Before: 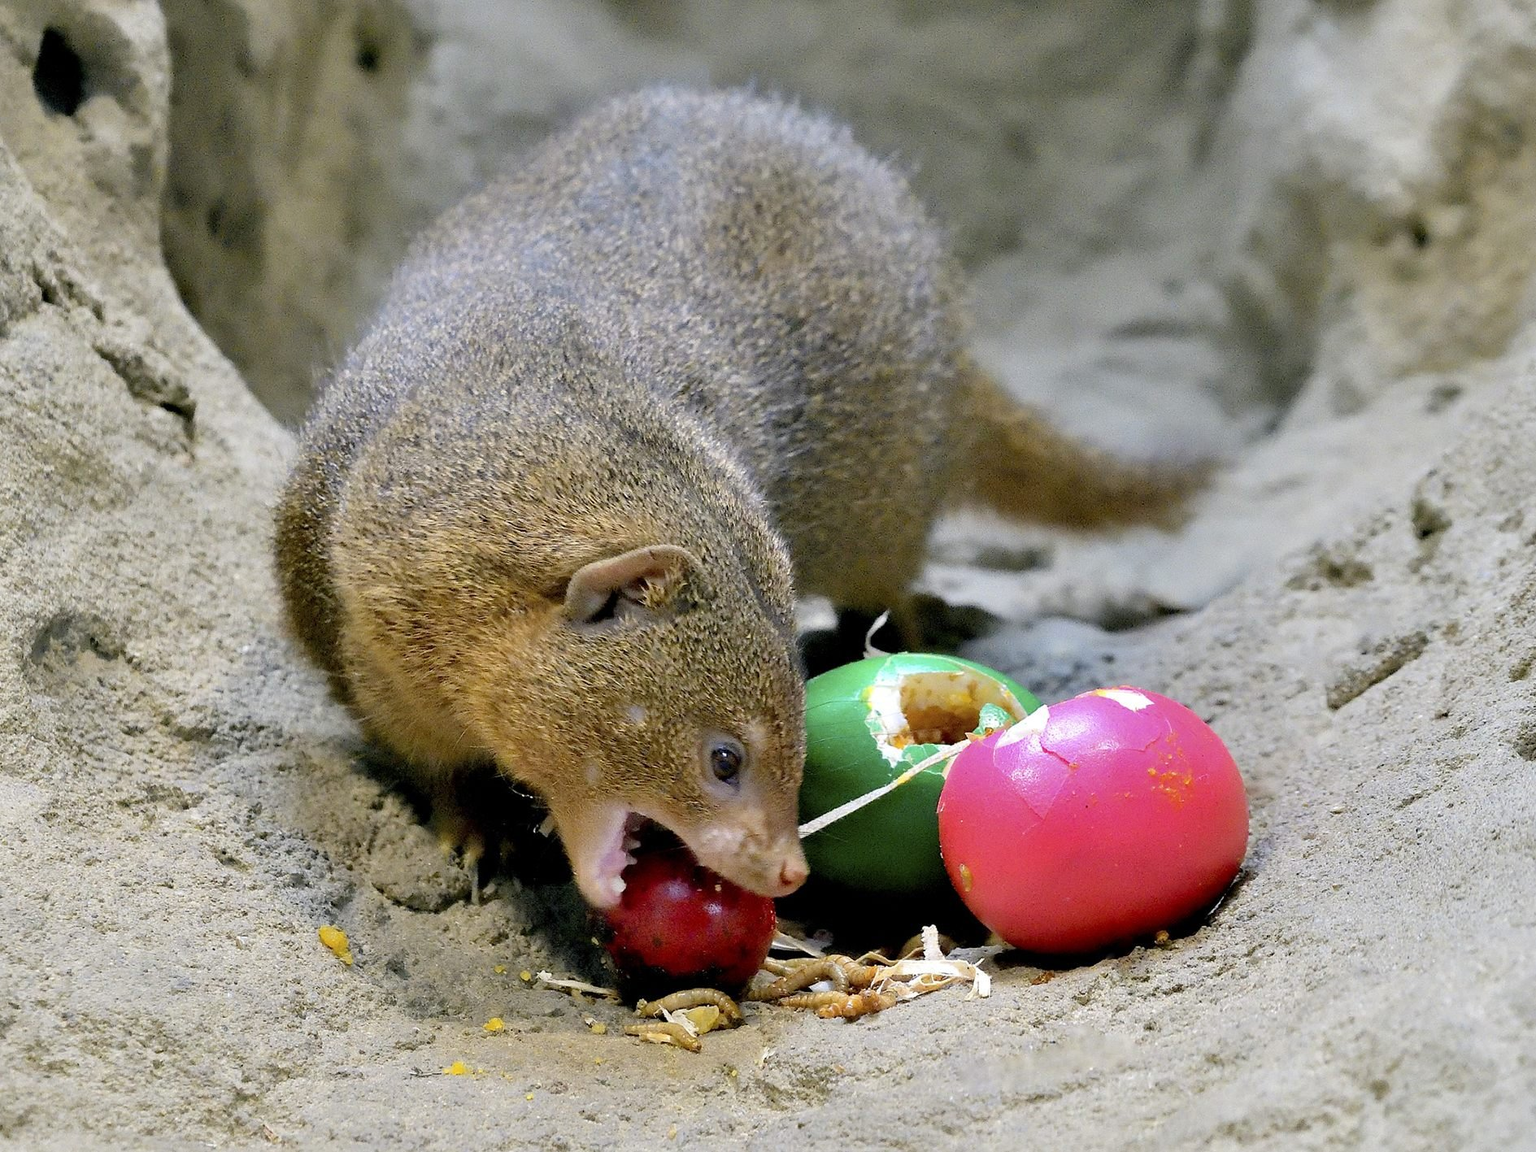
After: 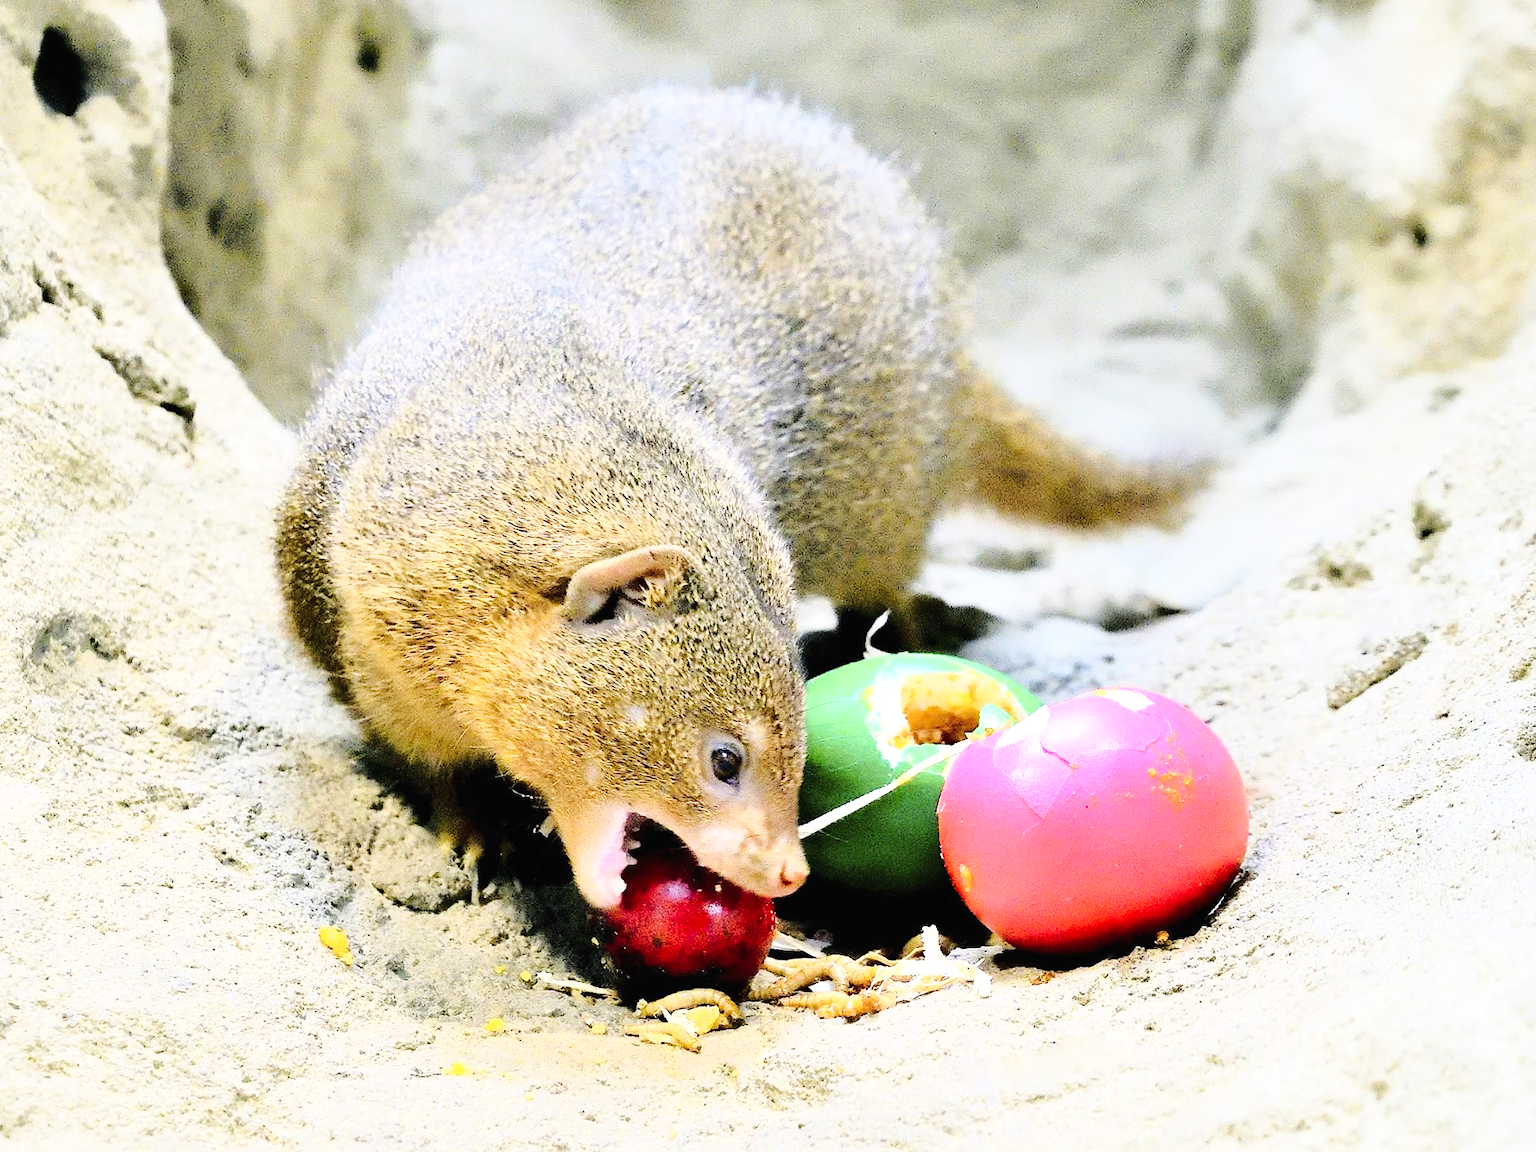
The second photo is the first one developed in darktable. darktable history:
exposure: black level correction 0, exposure 0.499 EV, compensate highlight preservation false
tone curve: curves: ch0 [(0, 0.01) (0.037, 0.032) (0.131, 0.108) (0.275, 0.258) (0.483, 0.512) (0.61, 0.661) (0.696, 0.742) (0.792, 0.834) (0.911, 0.936) (0.997, 0.995)]; ch1 [(0, 0) (0.308, 0.29) (0.425, 0.411) (0.503, 0.502) (0.551, 0.563) (0.683, 0.706) (0.746, 0.77) (1, 1)]; ch2 [(0, 0) (0.246, 0.233) (0.36, 0.352) (0.415, 0.415) (0.485, 0.487) (0.502, 0.502) (0.525, 0.523) (0.545, 0.552) (0.587, 0.6) (0.636, 0.652) (0.711, 0.729) (0.845, 0.855) (0.998, 0.977)], preserve colors none
base curve: curves: ch0 [(0, 0) (0.032, 0.037) (0.105, 0.228) (0.435, 0.76) (0.856, 0.983) (1, 1)]
